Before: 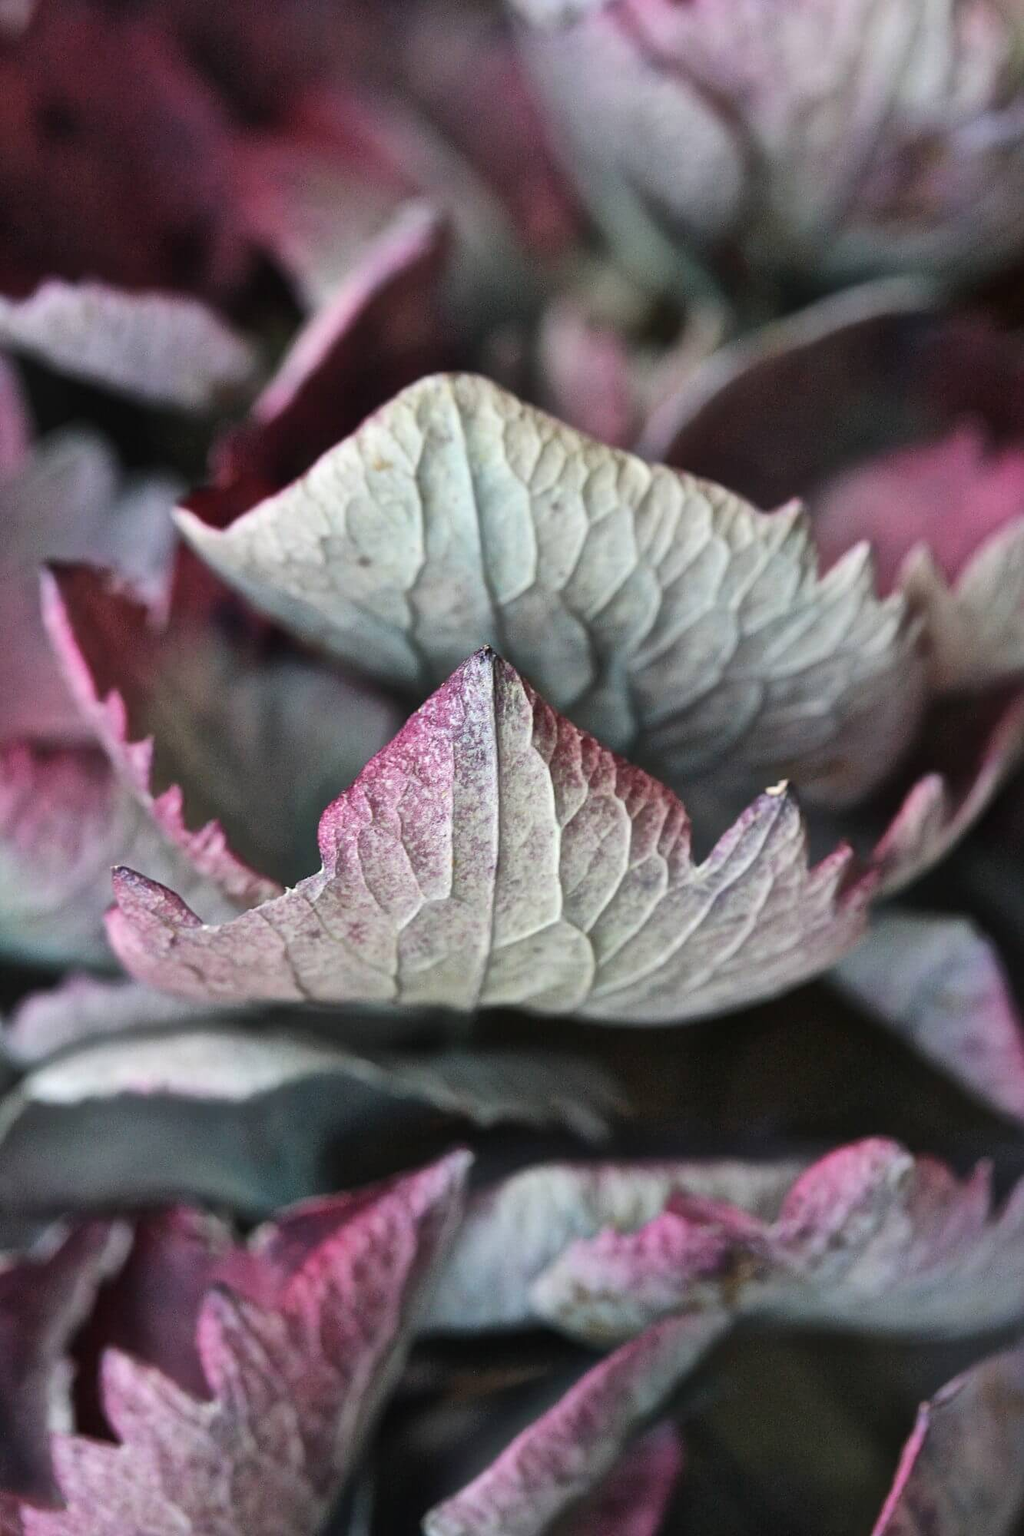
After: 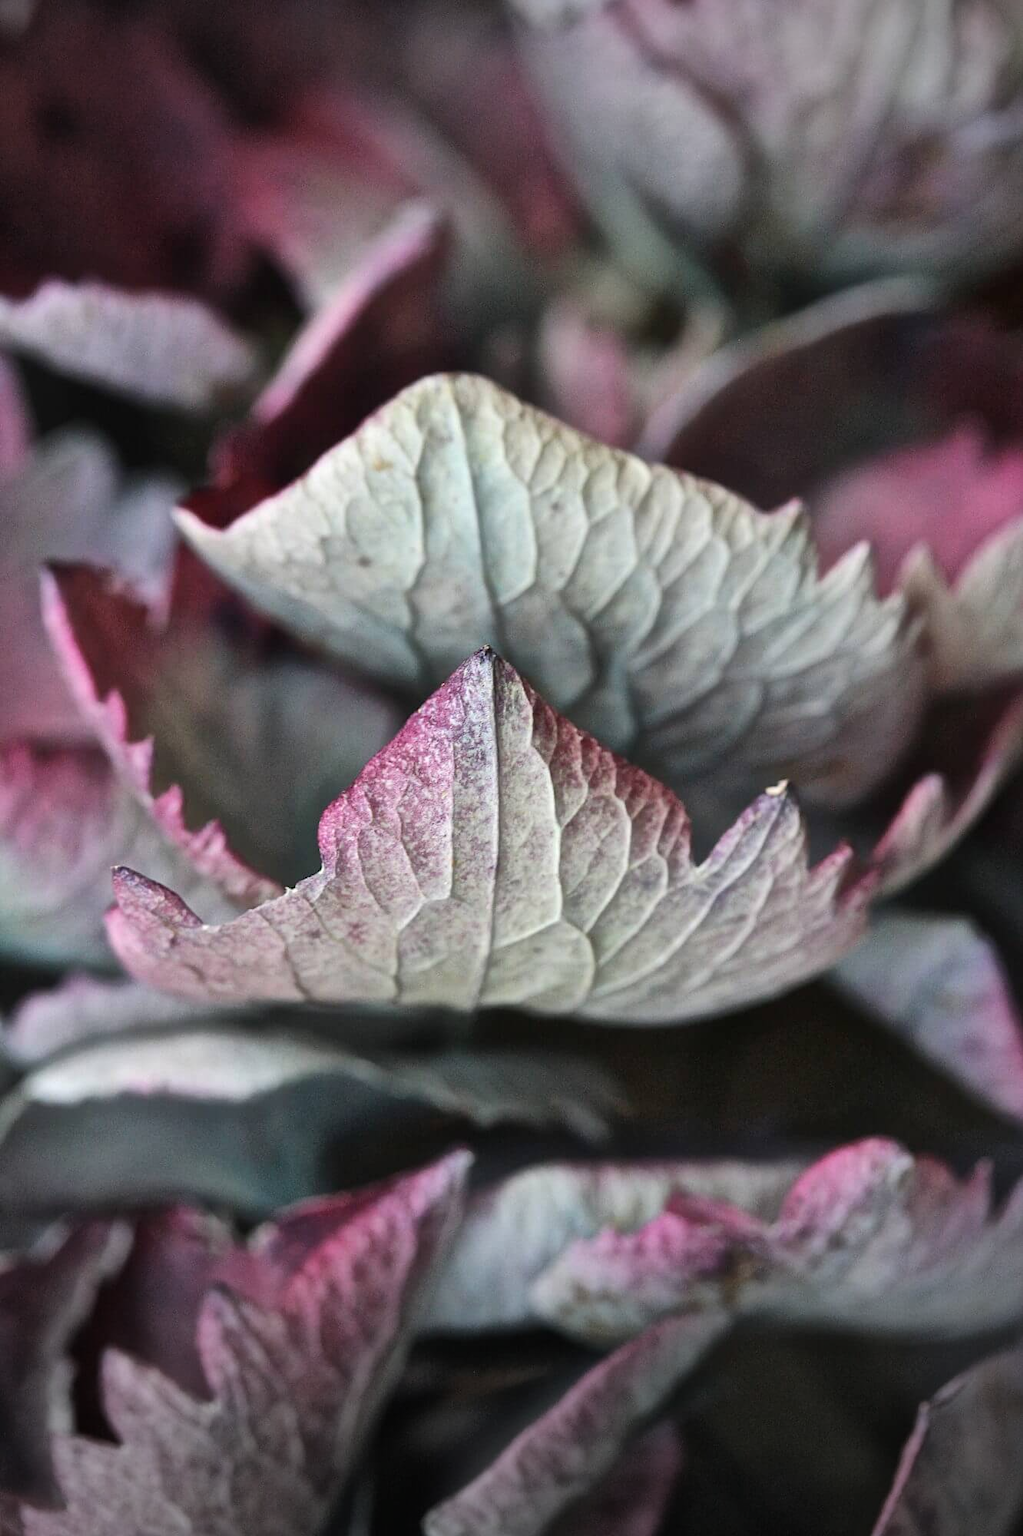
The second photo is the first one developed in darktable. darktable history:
vignetting: fall-off start 100.36%, center (0.033, -0.093), width/height ratio 1.325
